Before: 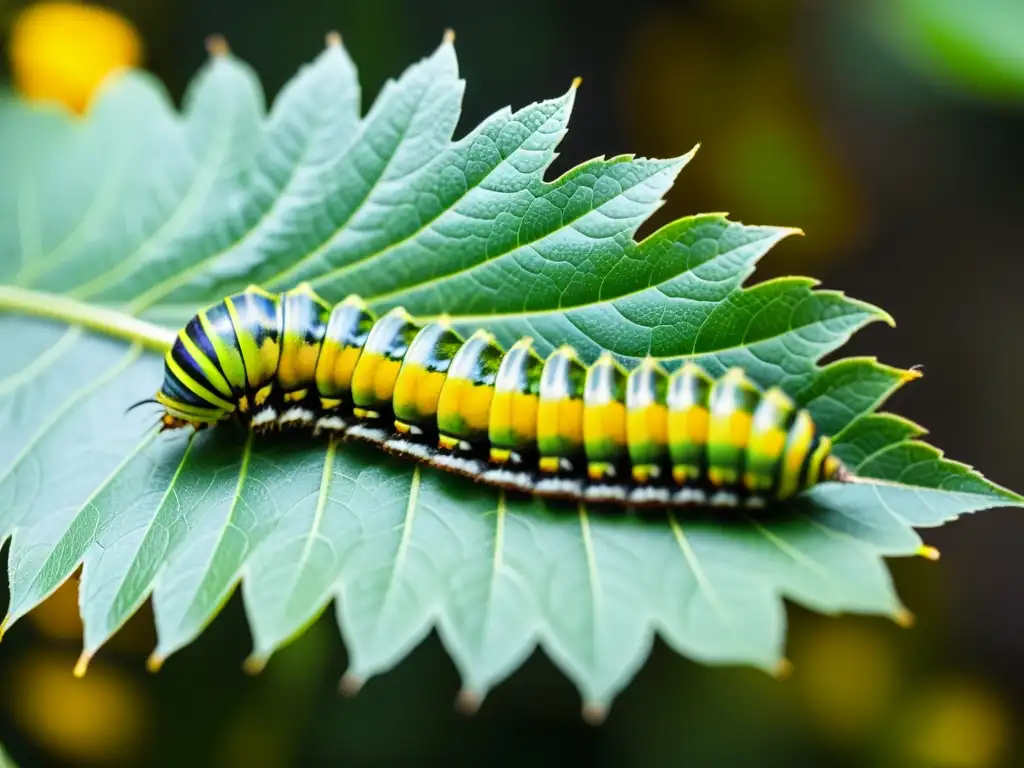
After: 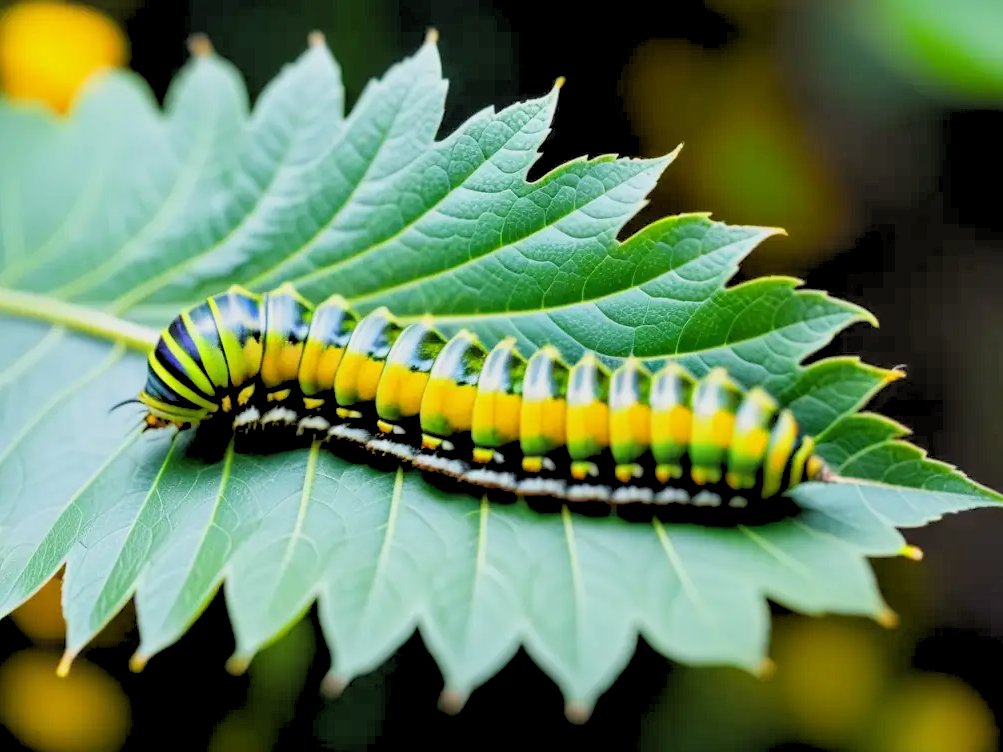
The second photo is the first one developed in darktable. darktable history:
crop: left 1.743%, right 0.268%, bottom 2.011%
rgb levels: preserve colors sum RGB, levels [[0.038, 0.433, 0.934], [0, 0.5, 1], [0, 0.5, 1]]
